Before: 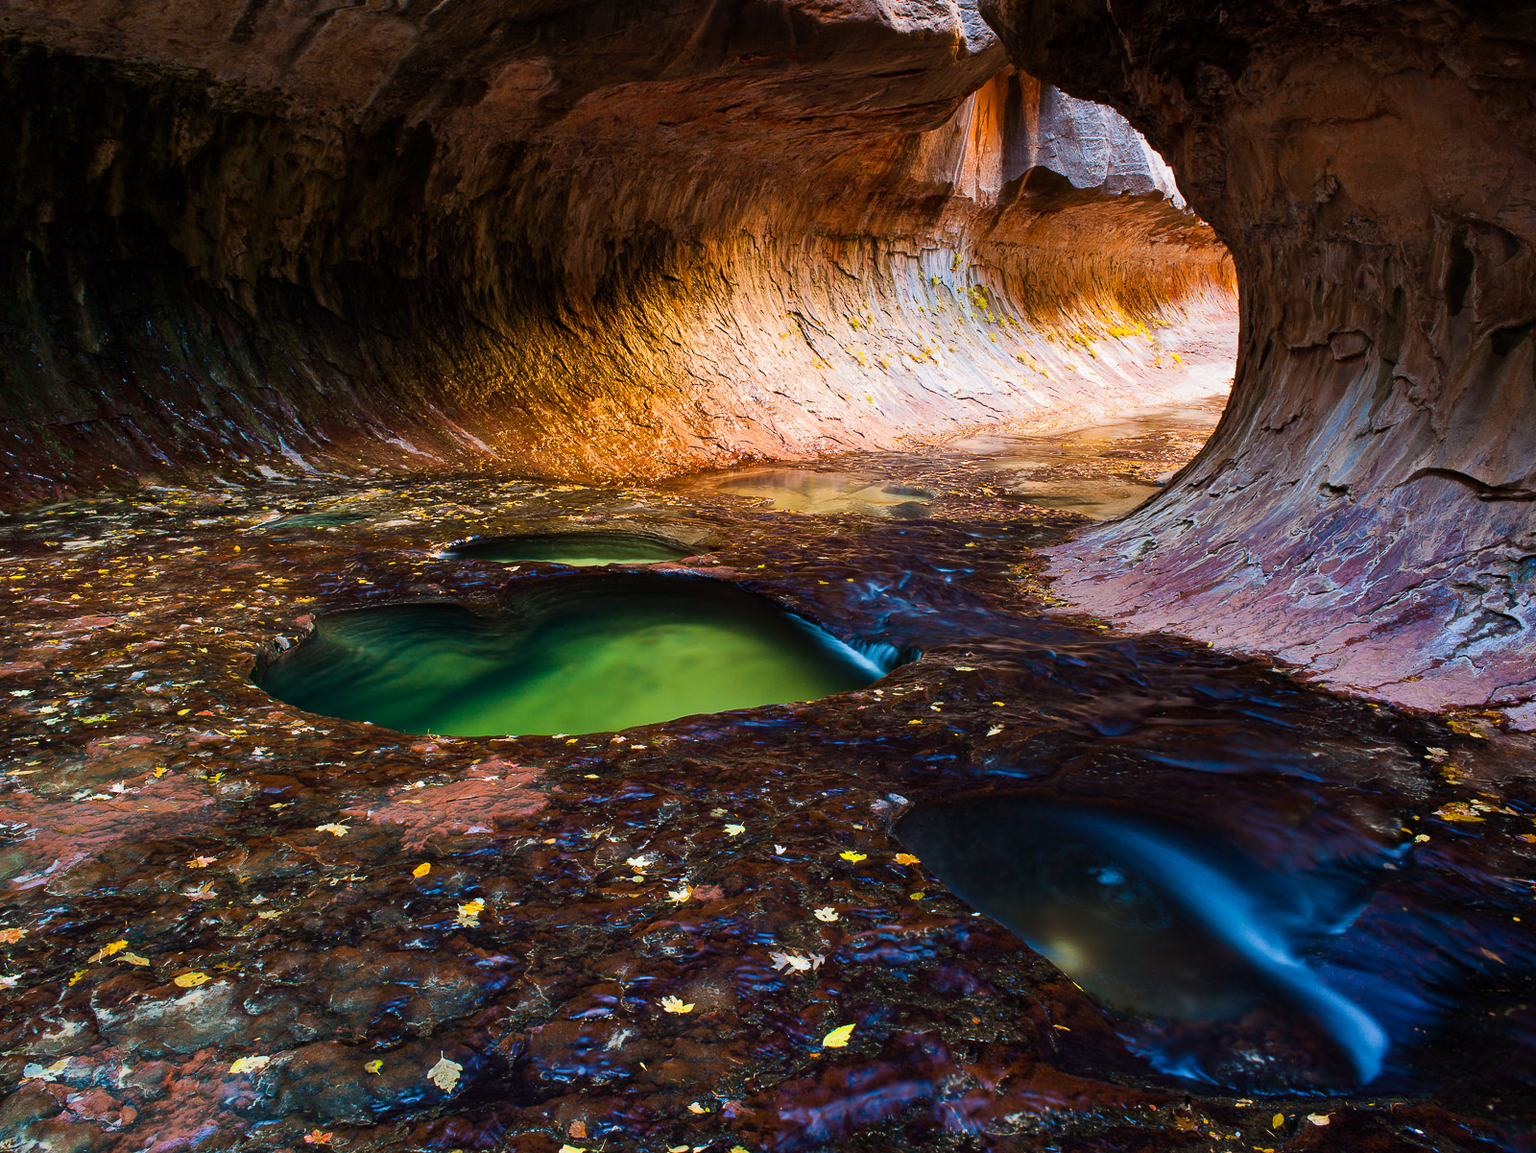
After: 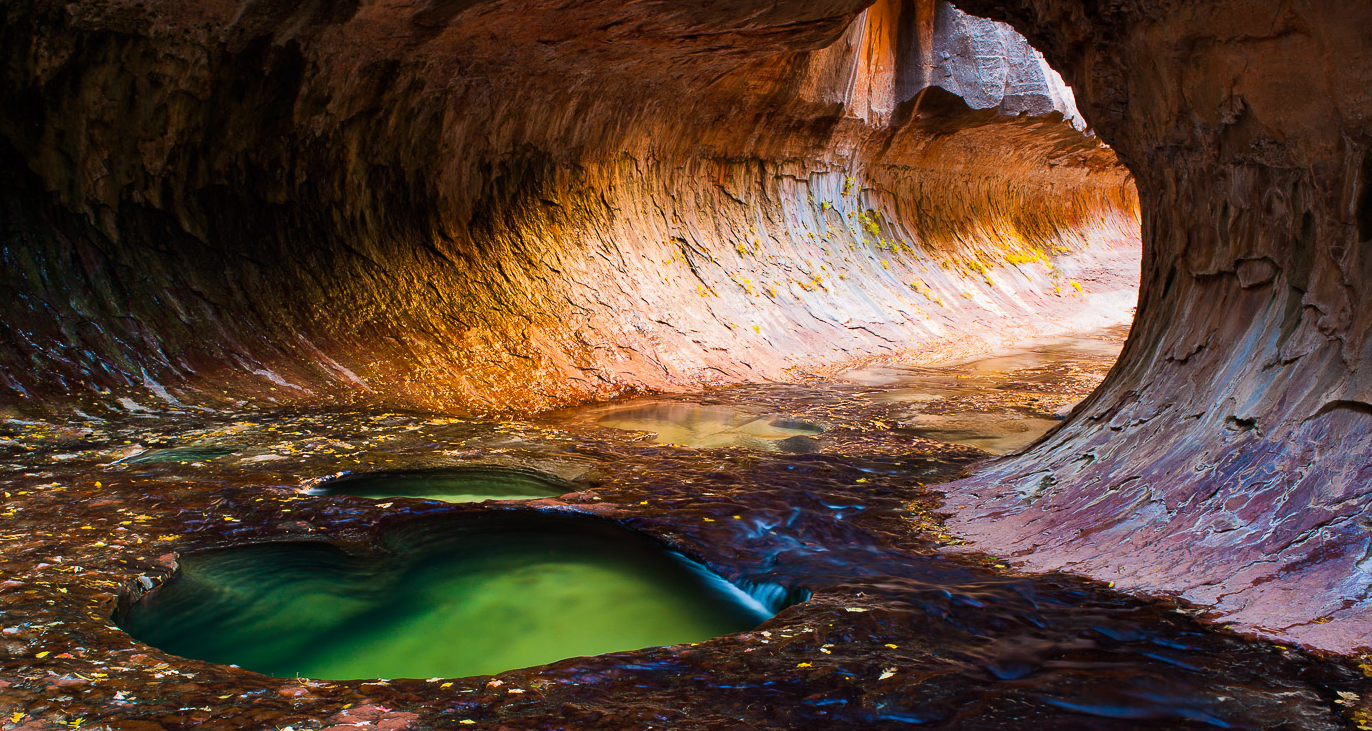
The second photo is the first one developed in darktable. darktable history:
crop and rotate: left 9.345%, top 7.312%, right 4.896%, bottom 31.778%
